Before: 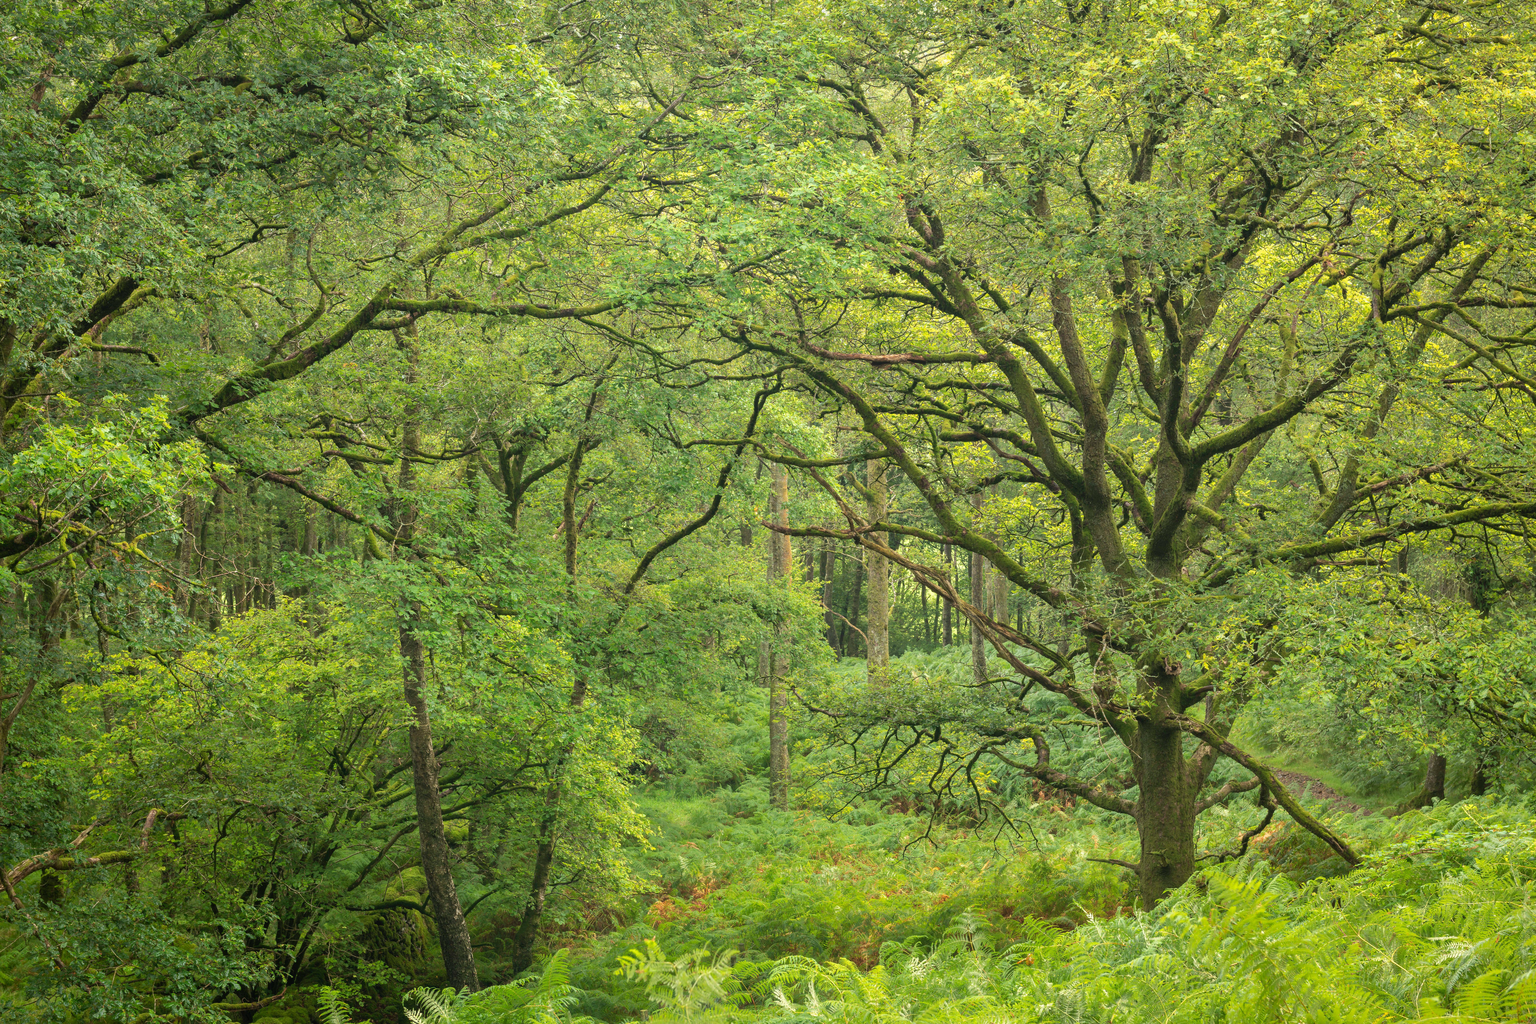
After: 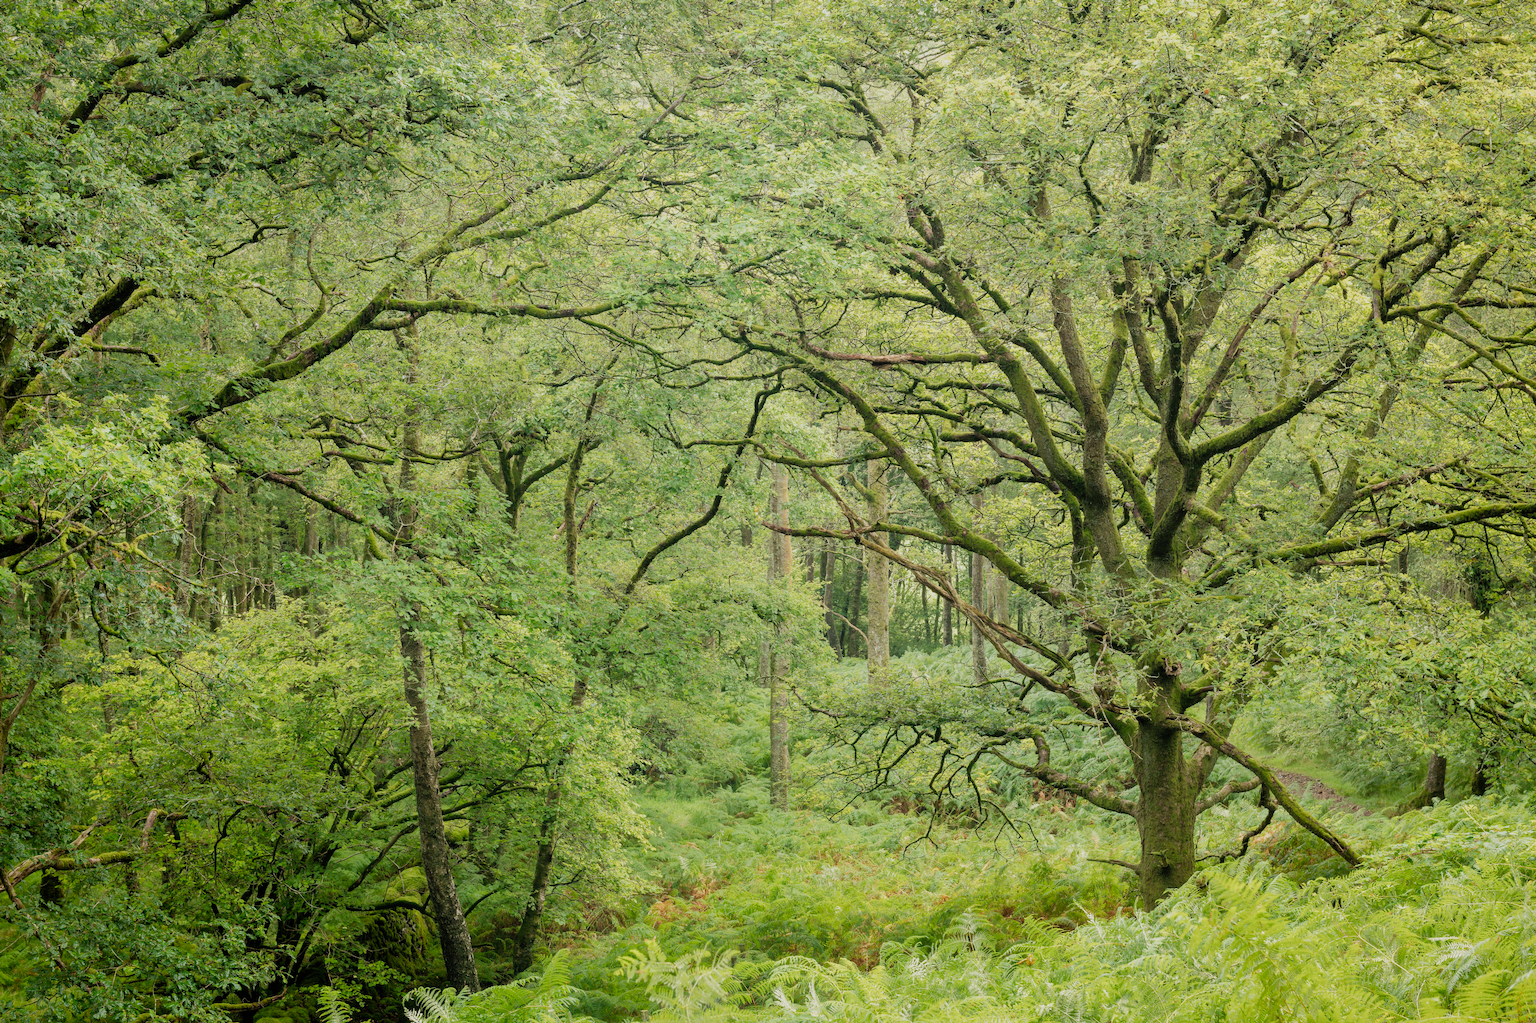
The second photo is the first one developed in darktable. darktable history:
filmic rgb: black relative exposure -7.23 EV, white relative exposure 5.05 EV, hardness 3.21, preserve chrominance no, color science v4 (2020), type of noise poissonian
tone equalizer: -8 EV -0.448 EV, -7 EV -0.415 EV, -6 EV -0.326 EV, -5 EV -0.231 EV, -3 EV 0.245 EV, -2 EV 0.315 EV, -1 EV 0.381 EV, +0 EV 0.418 EV
